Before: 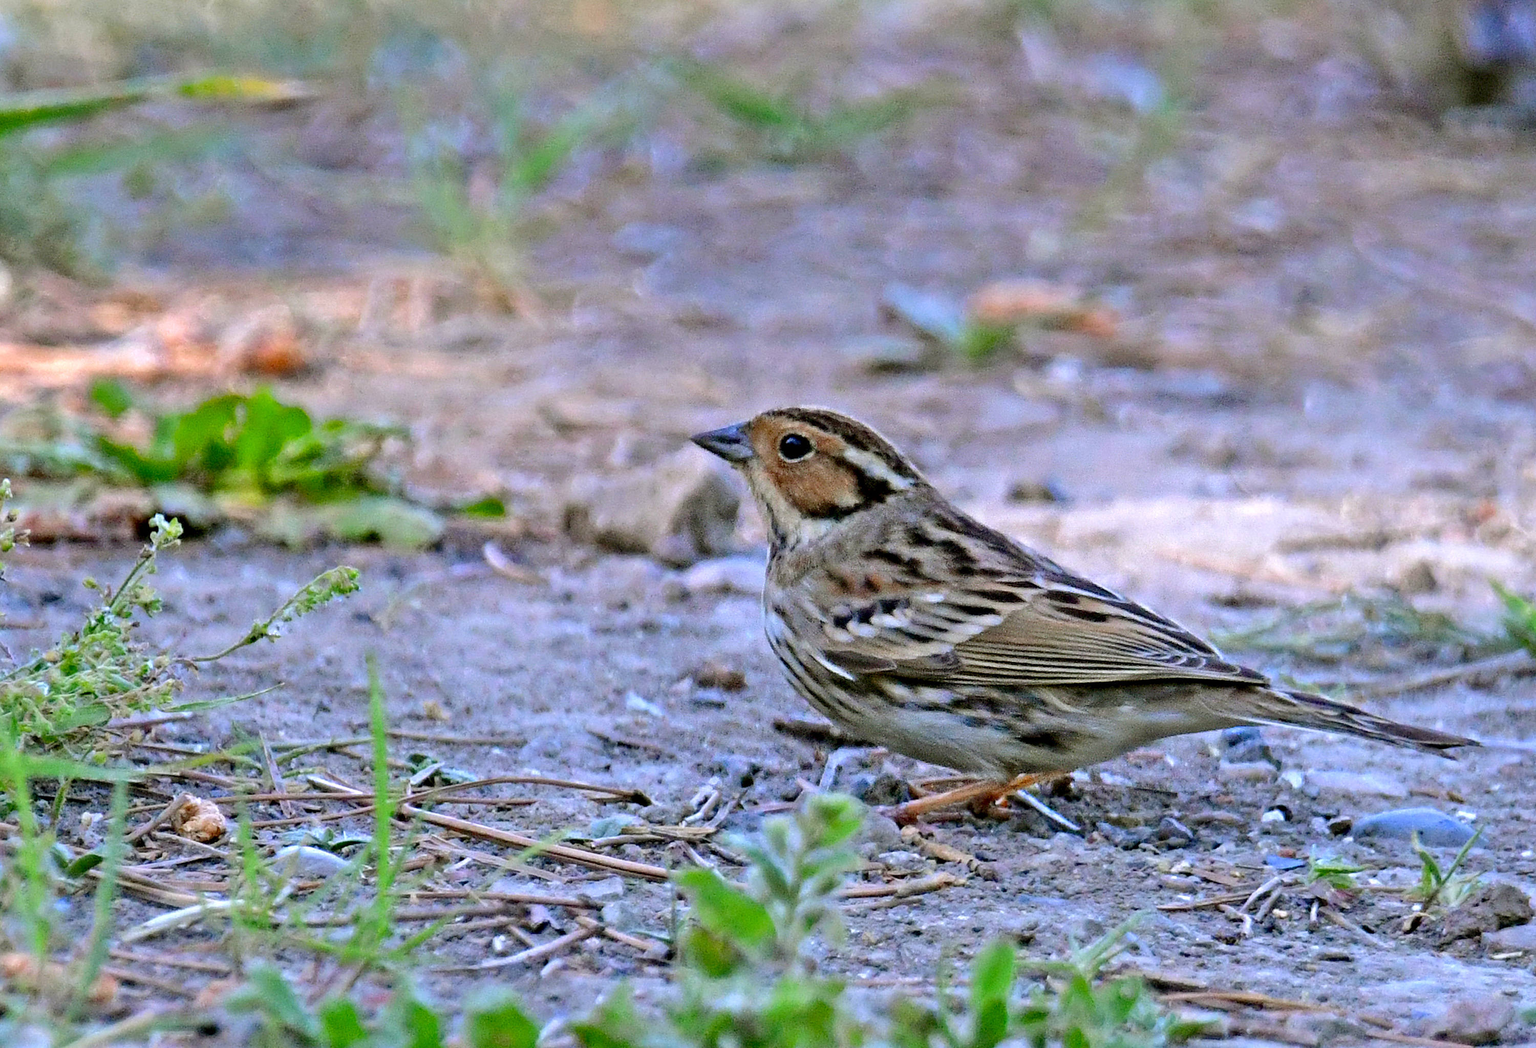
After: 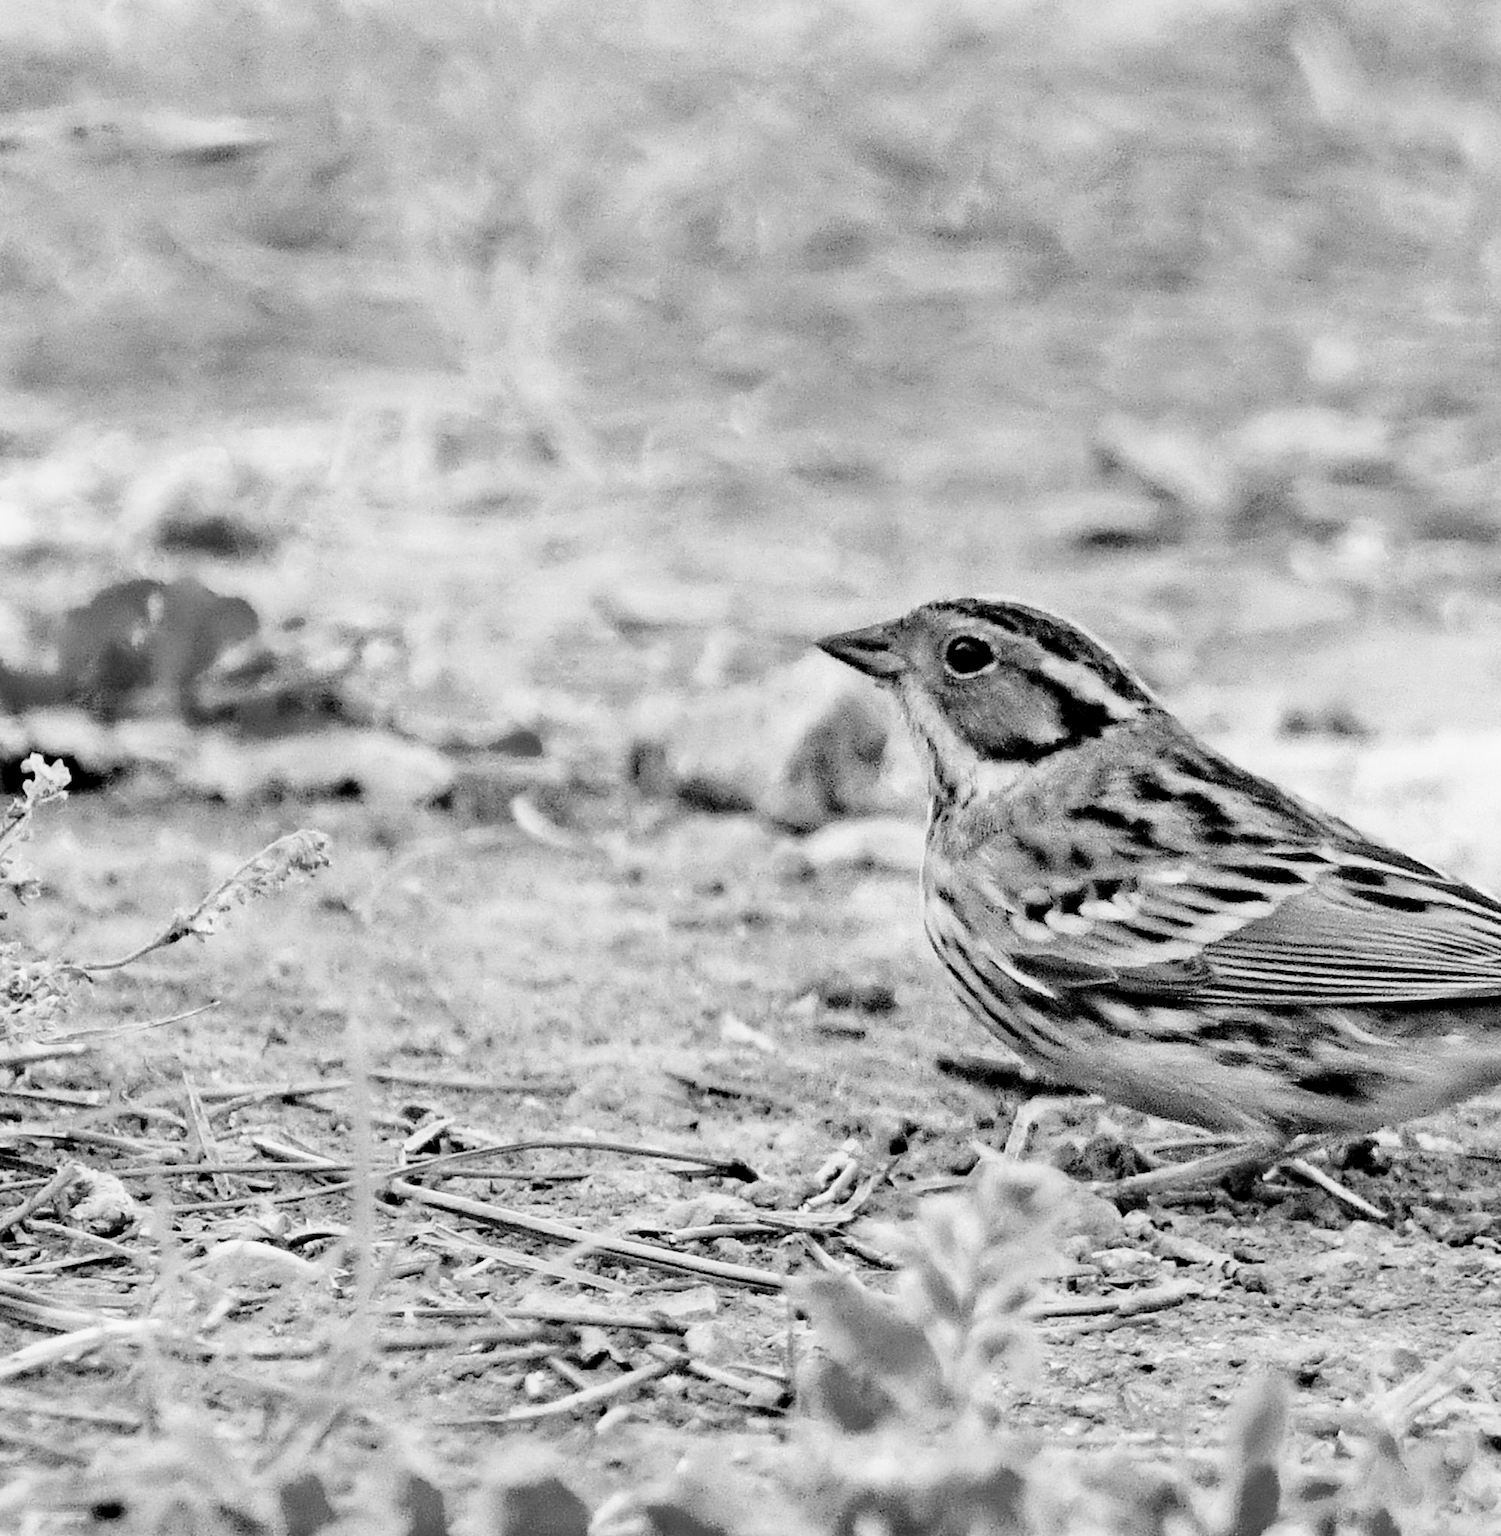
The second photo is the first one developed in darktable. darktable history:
crop and rotate: left 8.786%, right 24.548%
color calibration: x 0.38, y 0.391, temperature 4086.74 K
color correction: highlights a* 9.03, highlights b* 8.71, shadows a* 40, shadows b* 40, saturation 0.8
tone equalizer: -8 EV 0.25 EV, -7 EV 0.417 EV, -6 EV 0.417 EV, -5 EV 0.25 EV, -3 EV -0.25 EV, -2 EV -0.417 EV, -1 EV -0.417 EV, +0 EV -0.25 EV, edges refinement/feathering 500, mask exposure compensation -1.57 EV, preserve details guided filter
exposure: black level correction 0.007, exposure 0.159 EV, compensate highlight preservation false
monochrome: a -11.7, b 1.62, size 0.5, highlights 0.38
base curve: curves: ch0 [(0, 0) (0.026, 0.03) (0.109, 0.232) (0.351, 0.748) (0.669, 0.968) (1, 1)], preserve colors none
